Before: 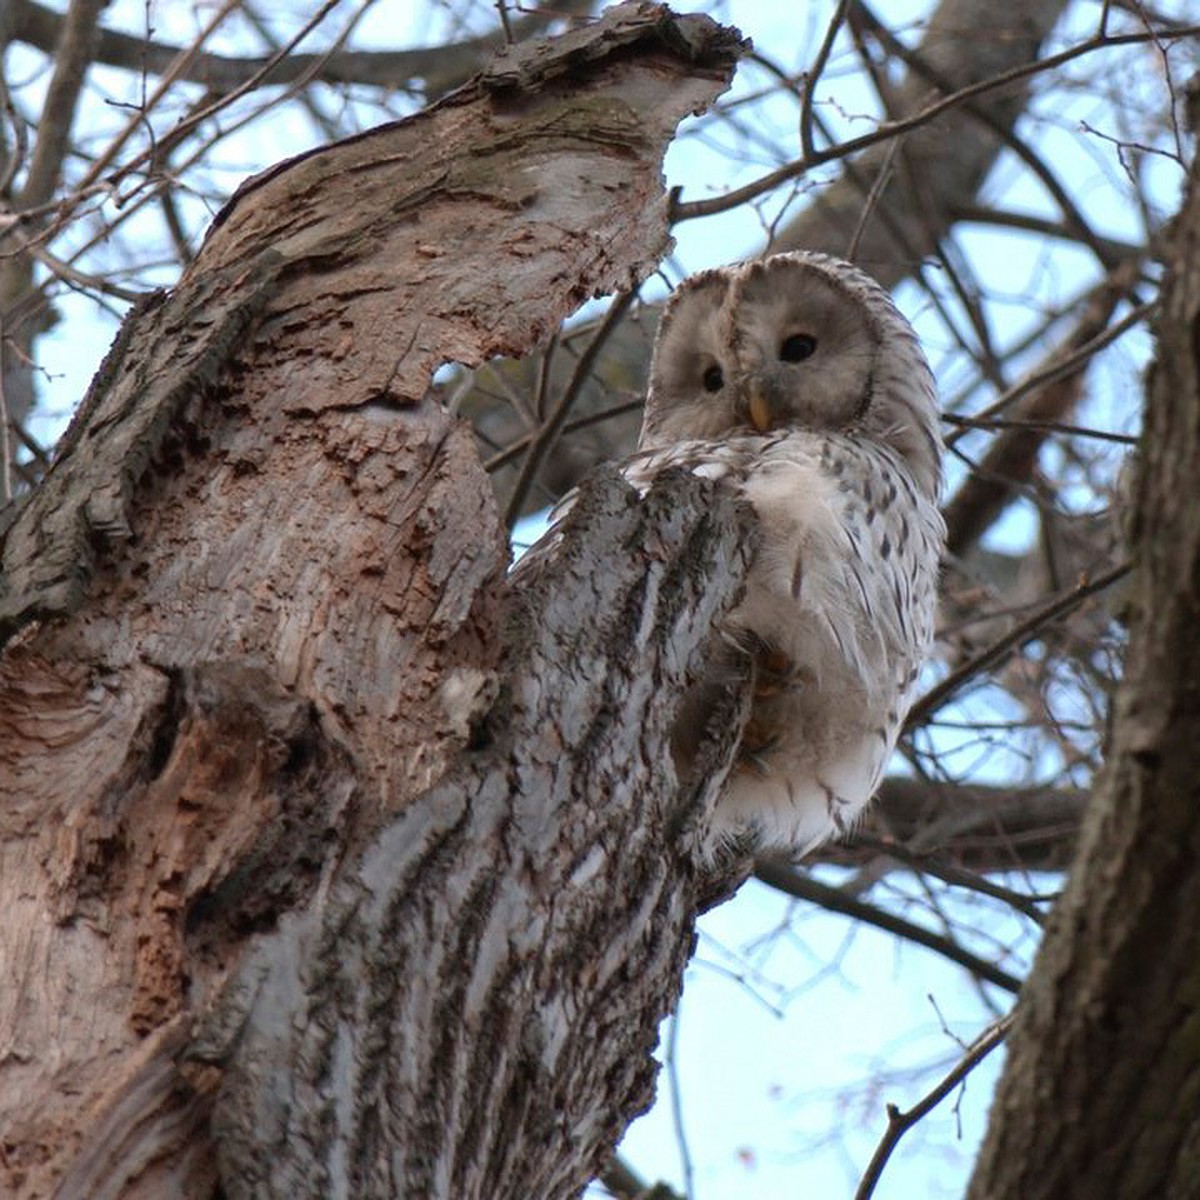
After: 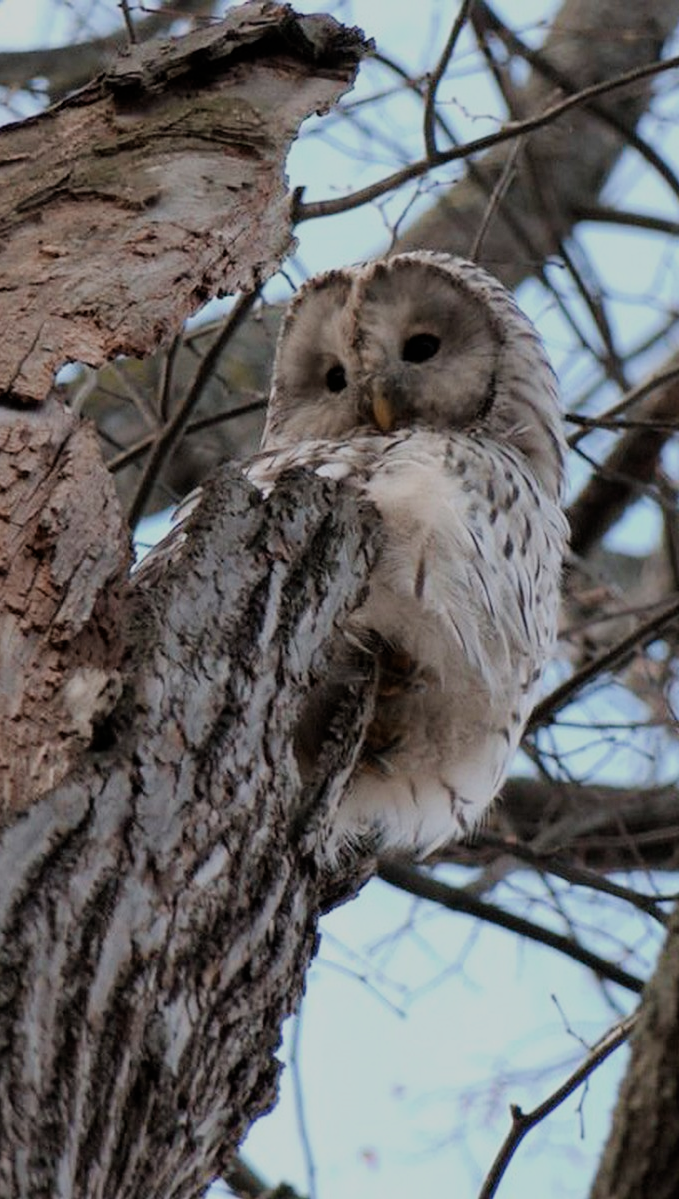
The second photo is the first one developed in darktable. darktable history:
crop: left 31.458%, top 0%, right 11.876%
filmic rgb: black relative exposure -9.22 EV, white relative exposure 6.77 EV, hardness 3.07, contrast 1.05
